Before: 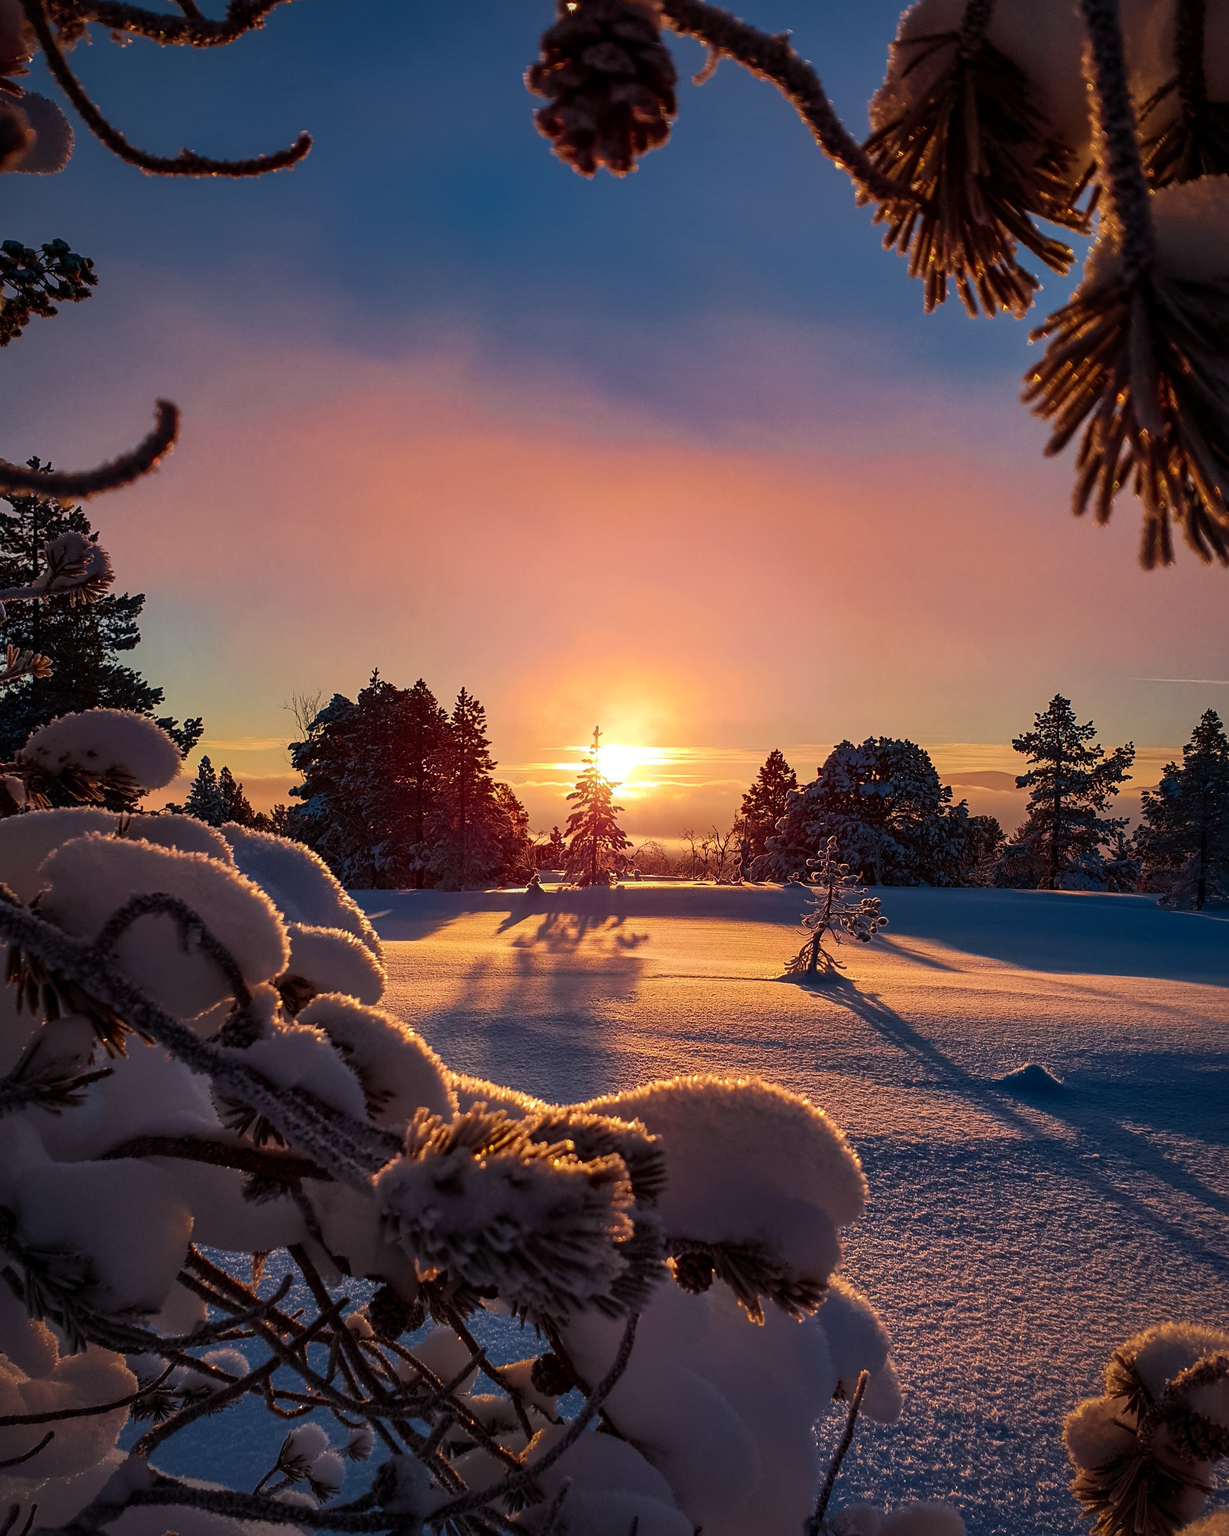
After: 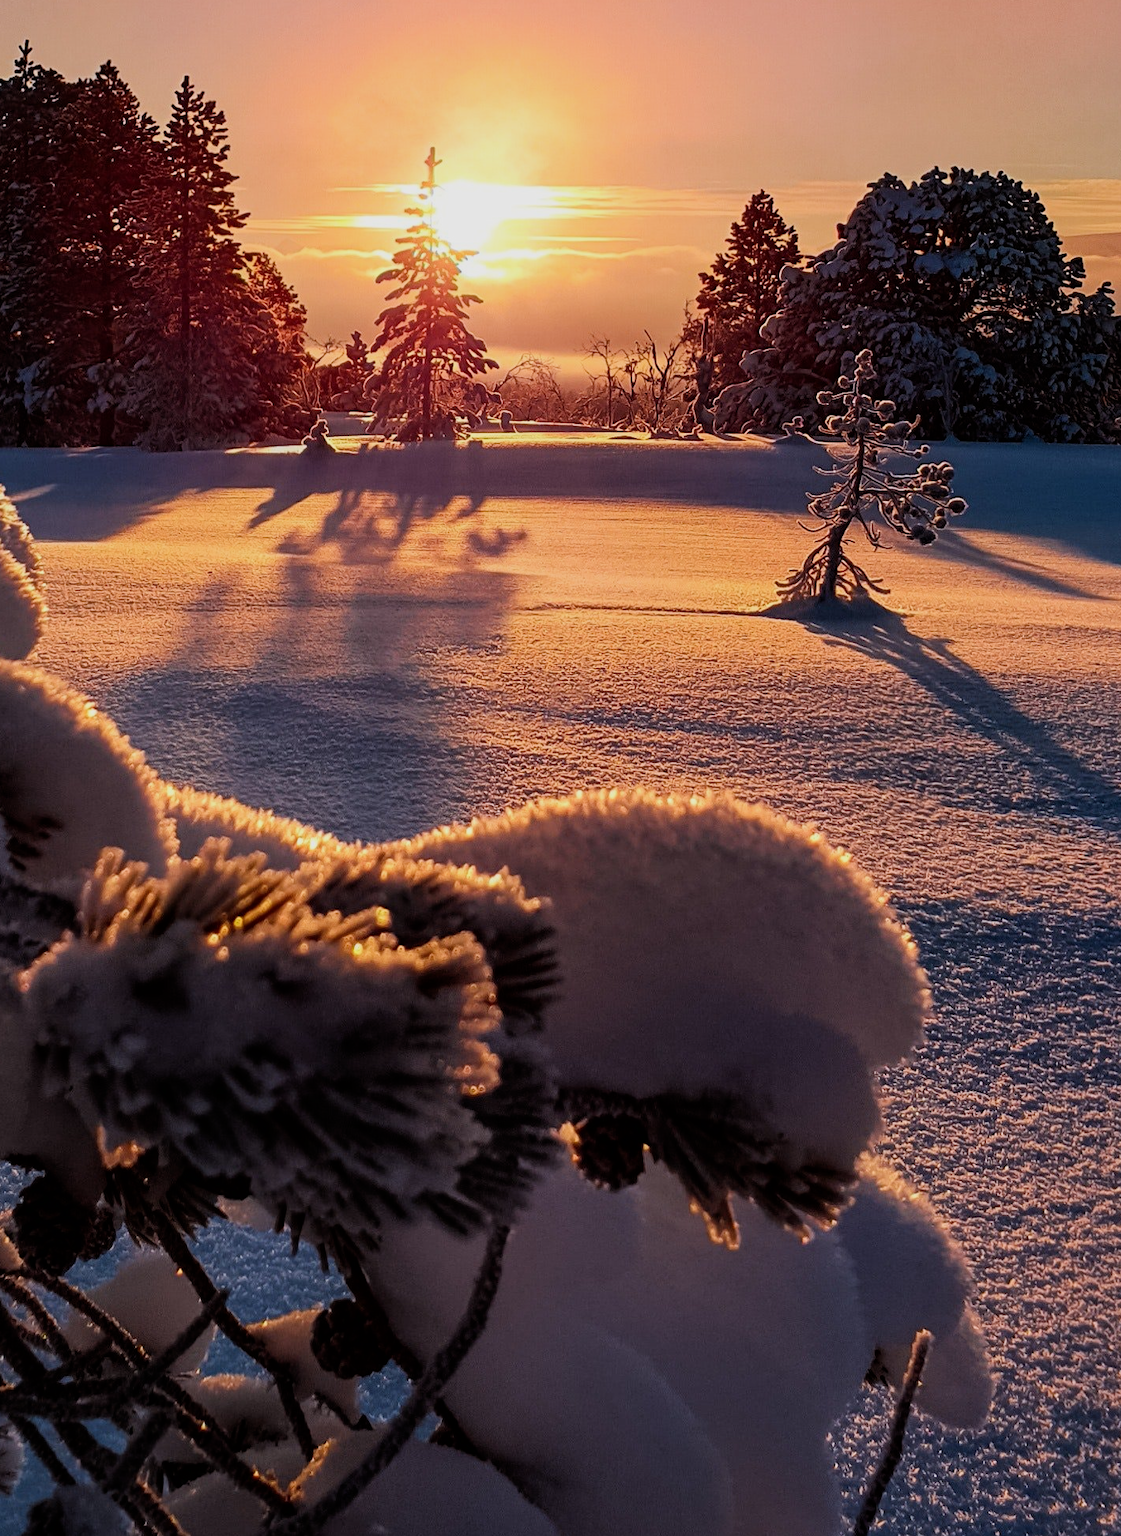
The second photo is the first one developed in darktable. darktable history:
crop: left 29.446%, top 42.064%, right 20.831%, bottom 3.476%
exposure: exposure 0.174 EV, compensate highlight preservation false
filmic rgb: black relative exposure -8.13 EV, white relative exposure 3.76 EV, hardness 4.42
